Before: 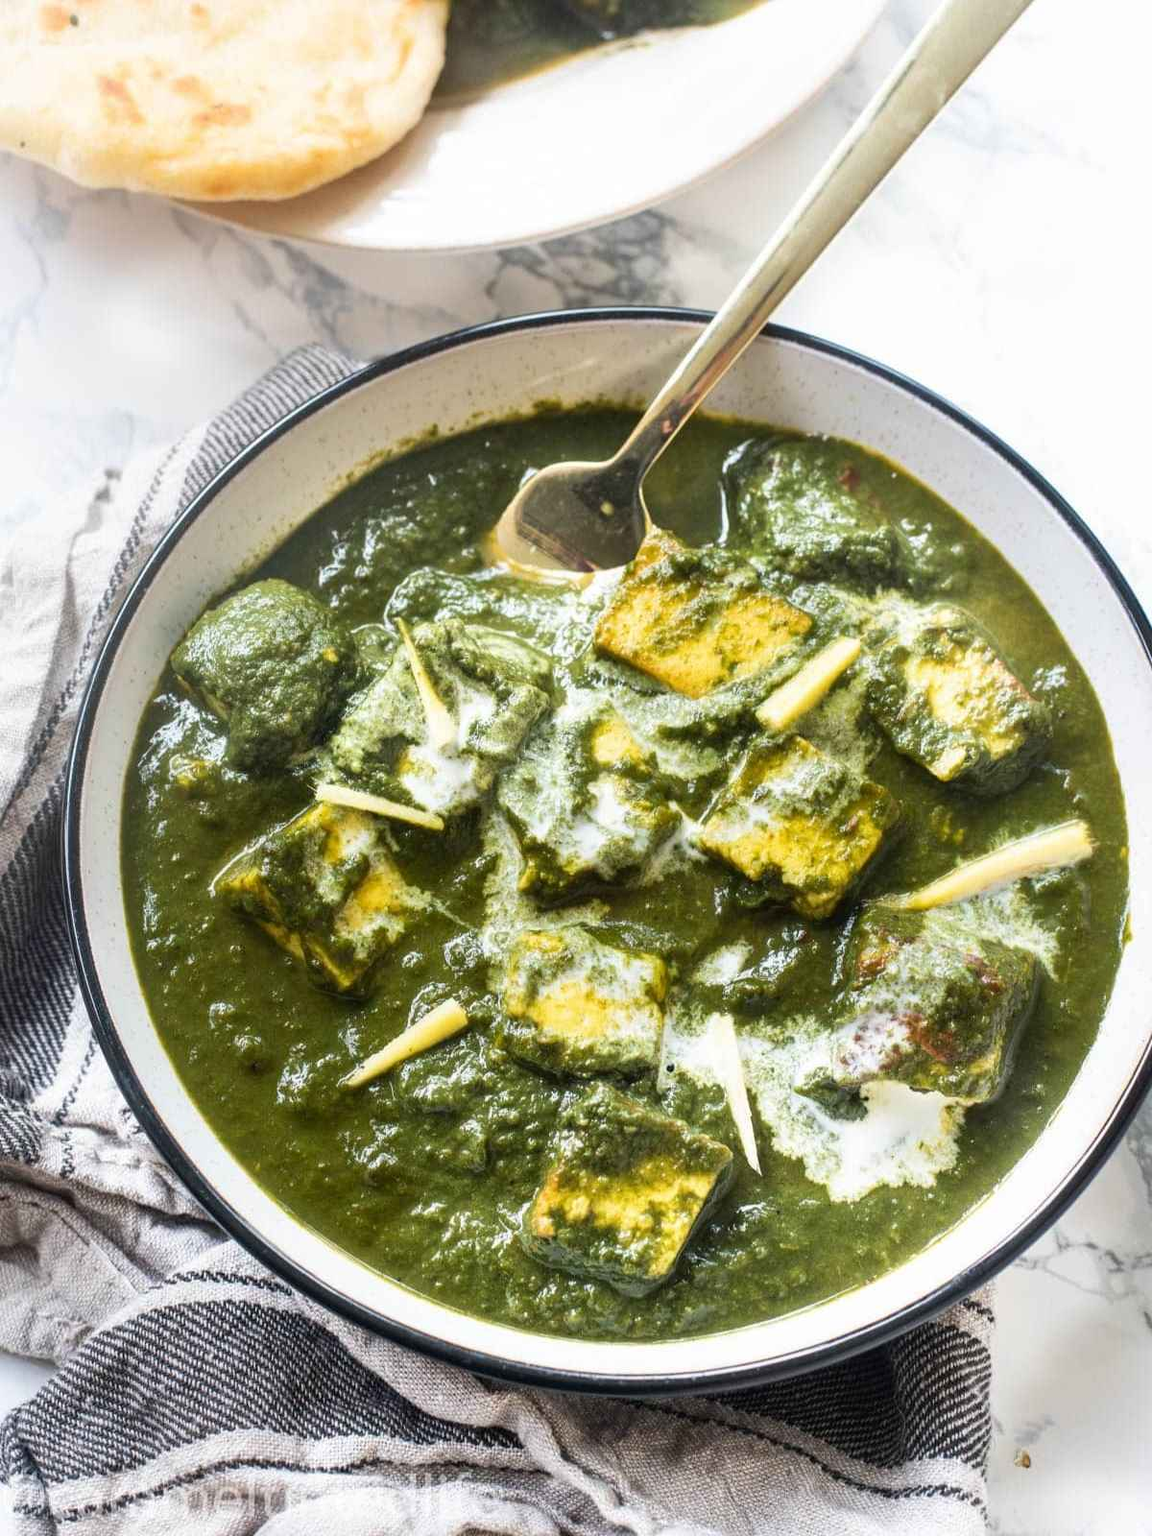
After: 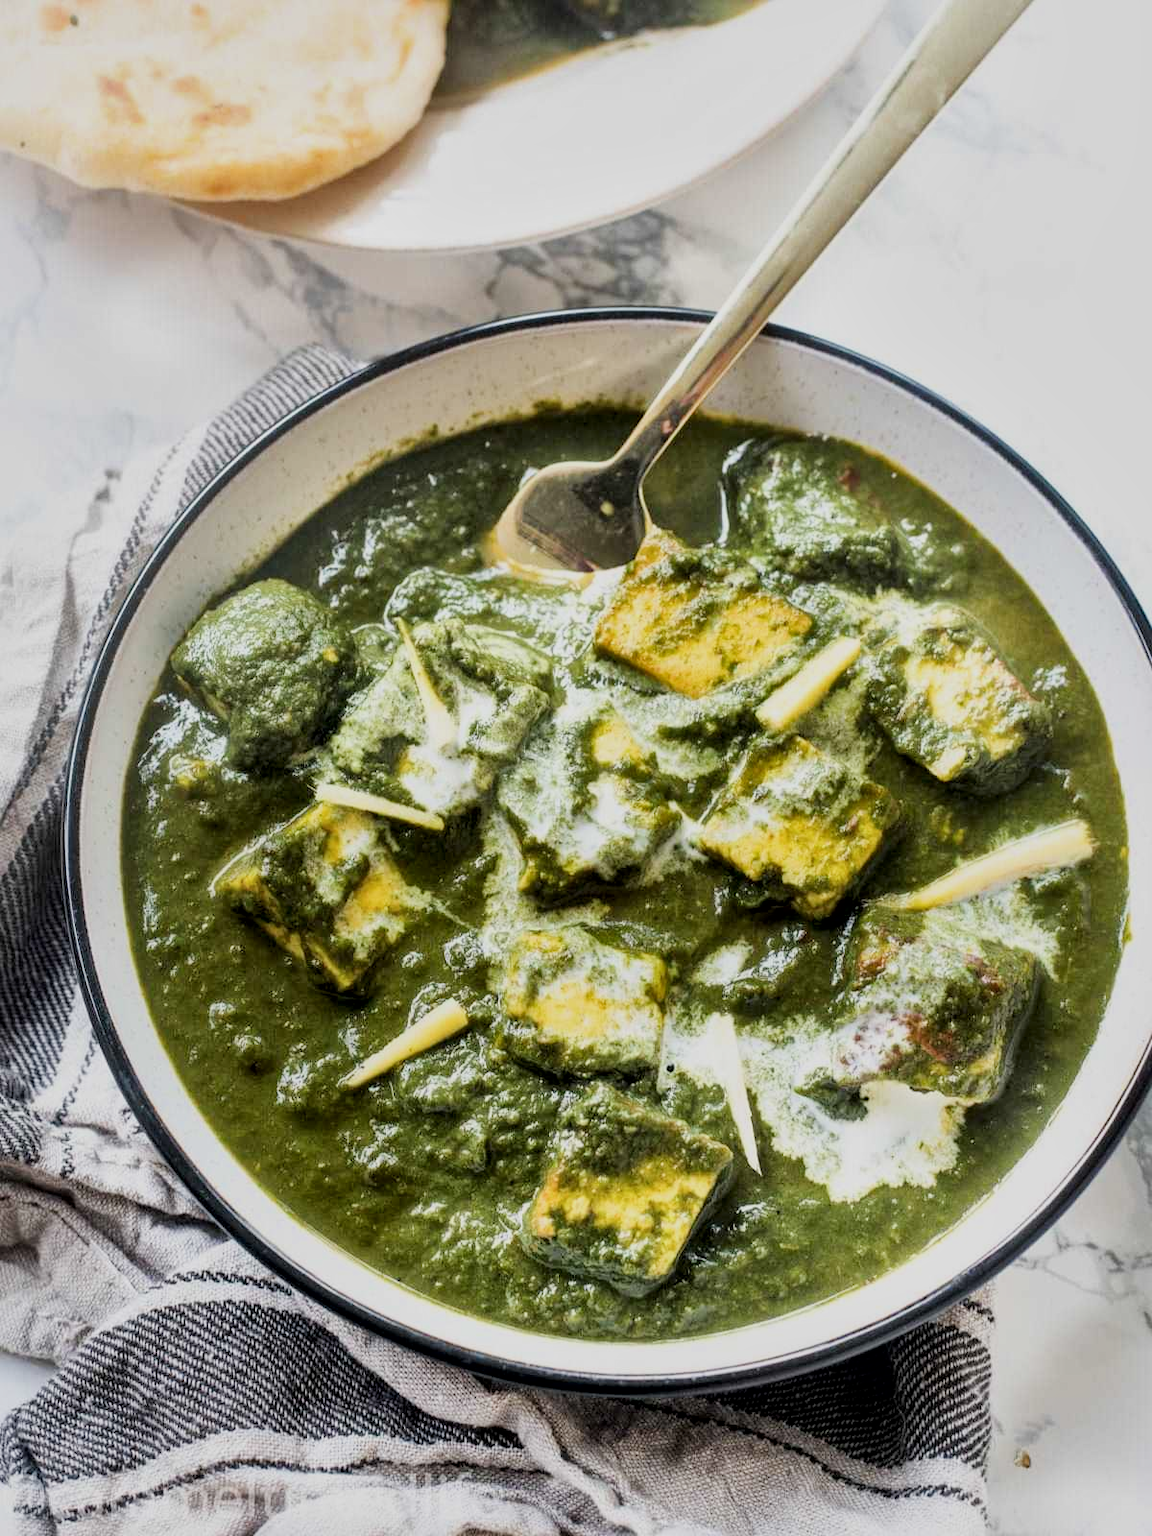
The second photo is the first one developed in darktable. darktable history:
local contrast: mode bilateral grid, contrast 20, coarseness 50, detail 150%, midtone range 0.2
filmic rgb: black relative exposure -7.65 EV, white relative exposure 4.56 EV, hardness 3.61
